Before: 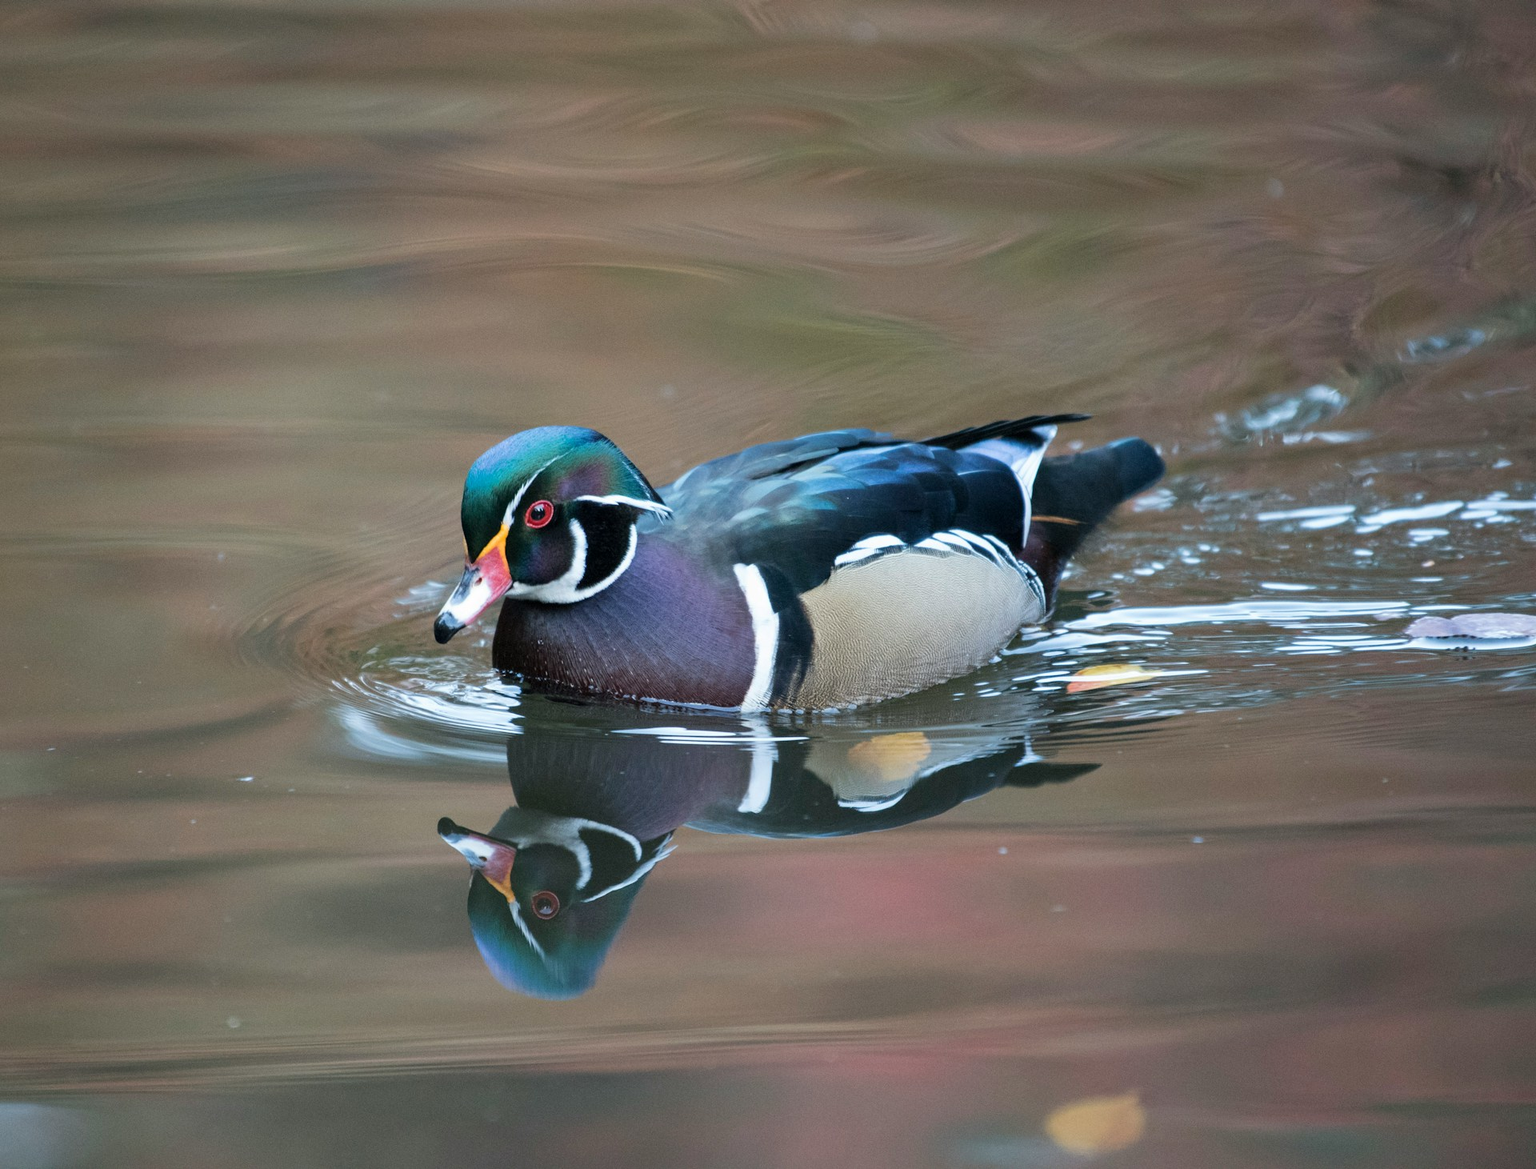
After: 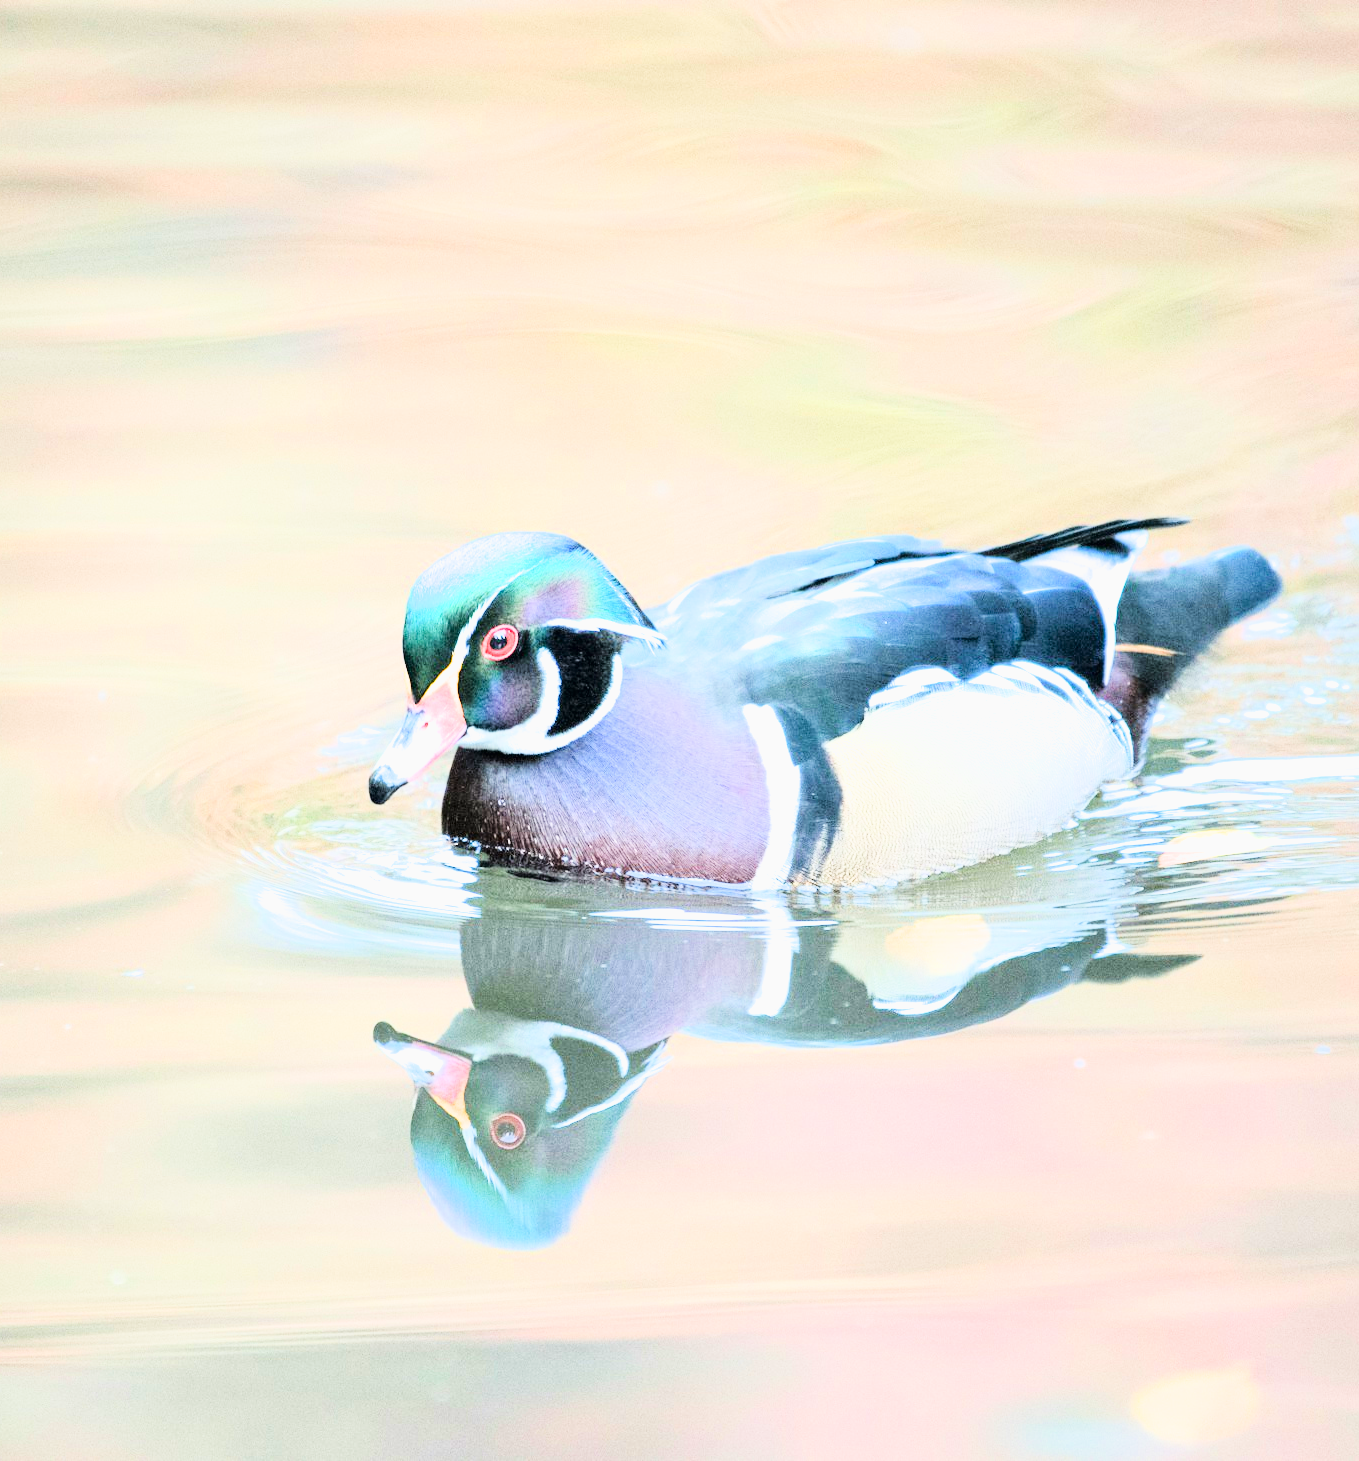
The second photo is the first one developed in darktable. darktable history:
tone curve: curves: ch0 [(0, 0.011) (0.053, 0.026) (0.174, 0.115) (0.398, 0.444) (0.673, 0.775) (0.829, 0.906) (0.991, 0.981)]; ch1 [(0, 0) (0.264, 0.22) (0.407, 0.373) (0.463, 0.457) (0.492, 0.501) (0.512, 0.513) (0.54, 0.543) (0.585, 0.617) (0.659, 0.686) (0.78, 0.8) (1, 1)]; ch2 [(0, 0) (0.438, 0.449) (0.473, 0.469) (0.503, 0.5) (0.523, 0.534) (0.562, 0.591) (0.612, 0.627) (0.701, 0.707) (1, 1)]
crop and rotate: left 9.065%, right 20.129%
filmic rgb: black relative exposure -7.65 EV, white relative exposure 4.56 EV, hardness 3.61
exposure: exposure 3.008 EV, compensate highlight preservation false
